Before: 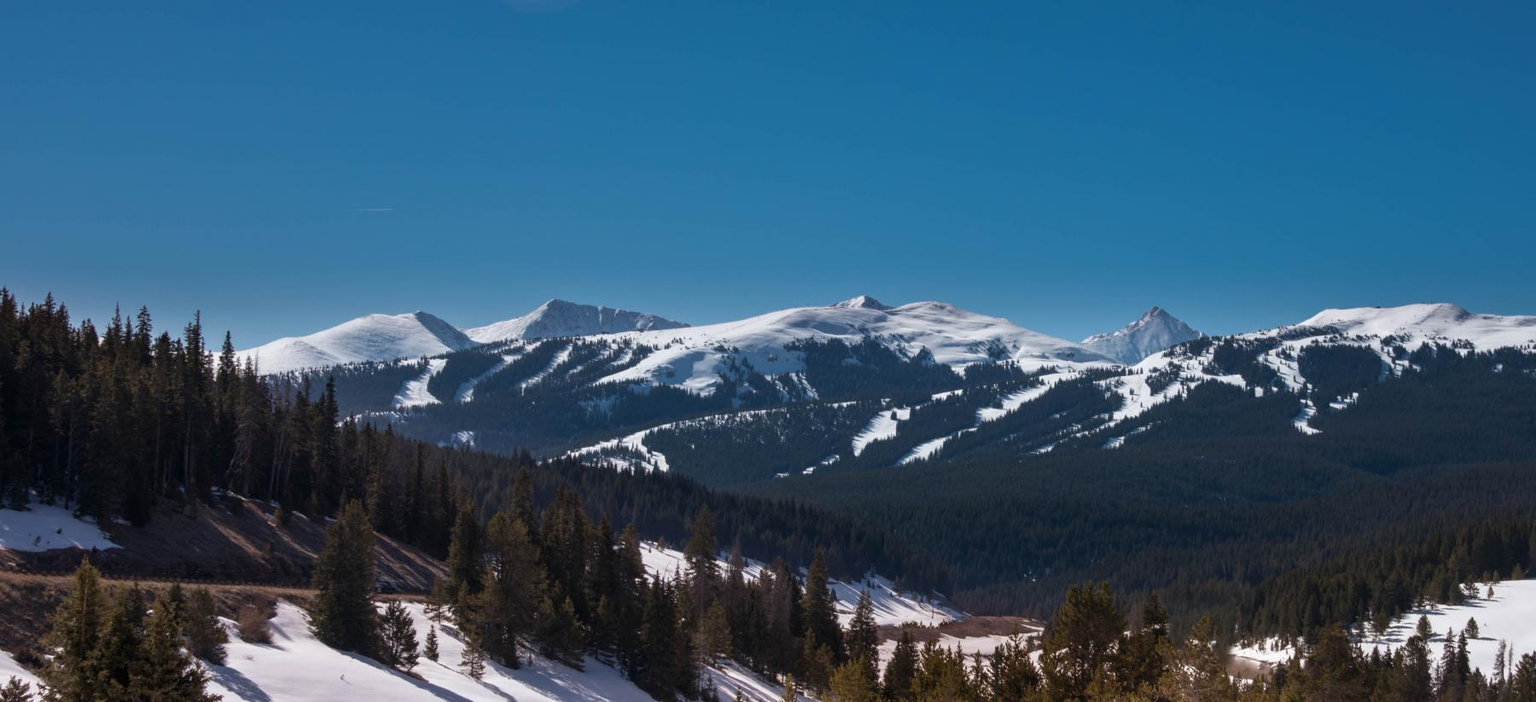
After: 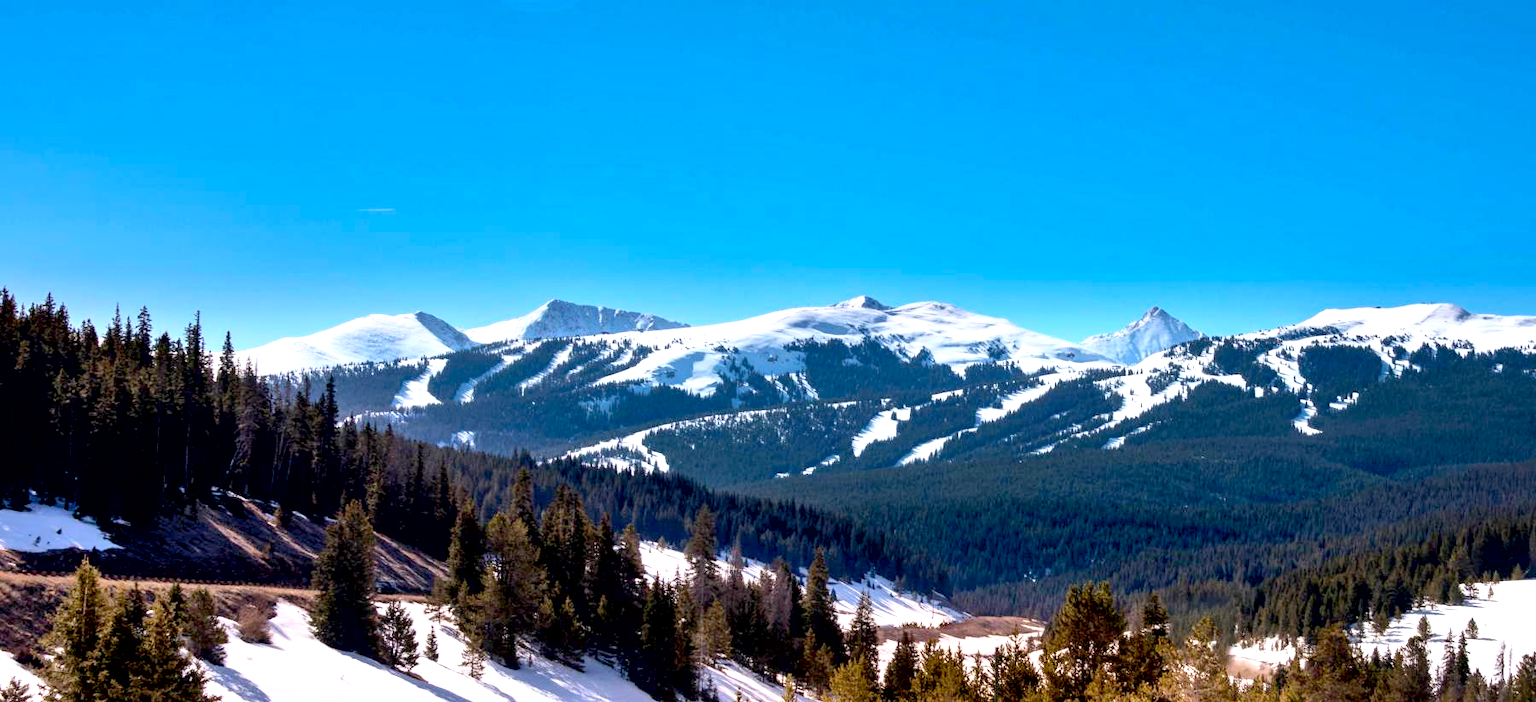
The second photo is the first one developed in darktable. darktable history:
contrast brightness saturation: contrast 0.2, brightness 0.16, saturation 0.22
exposure: black level correction 0.011, exposure 1.088 EV, compensate exposure bias true, compensate highlight preservation false
shadows and highlights: soften with gaussian
